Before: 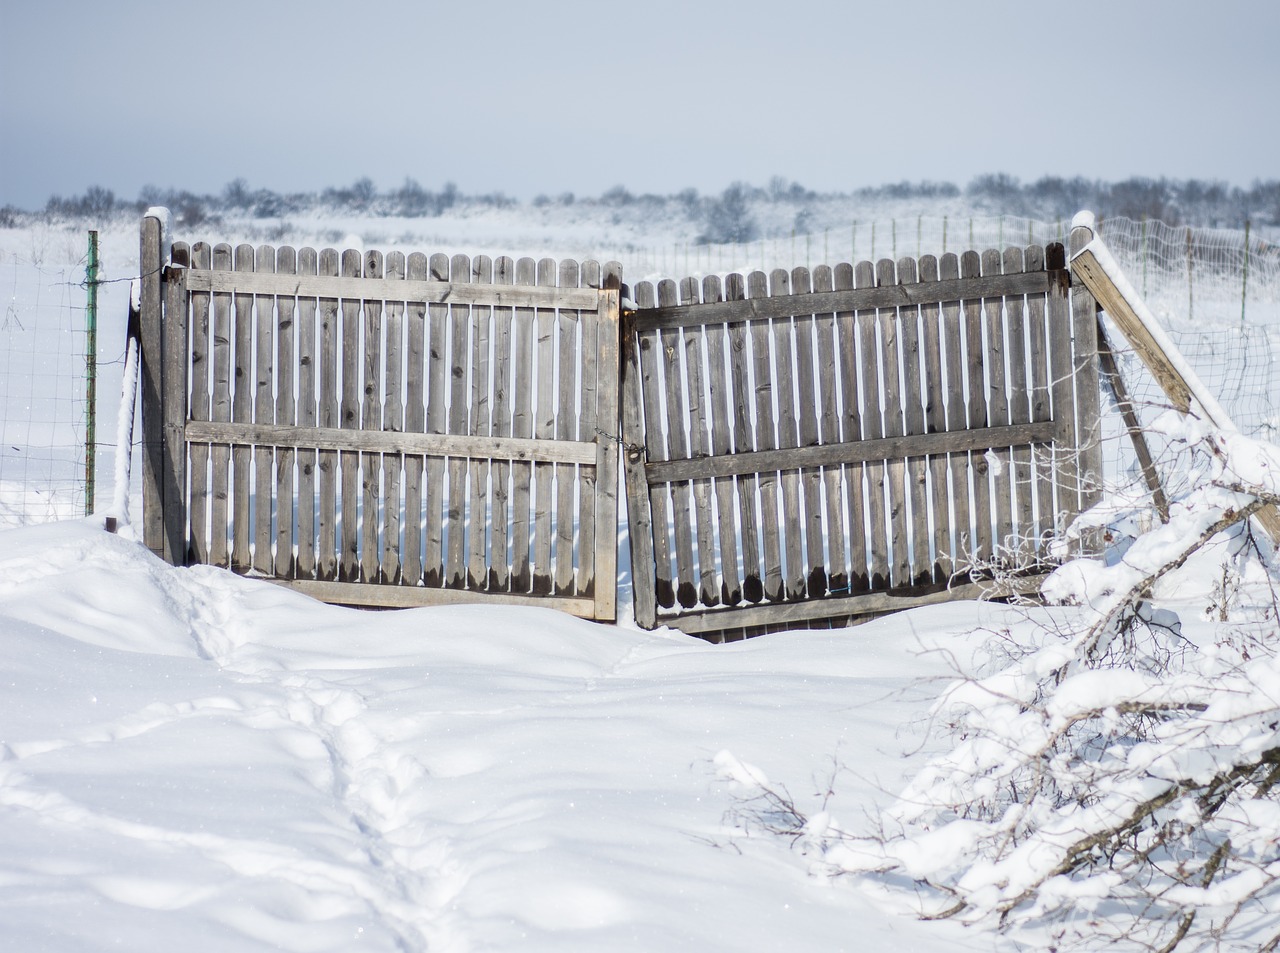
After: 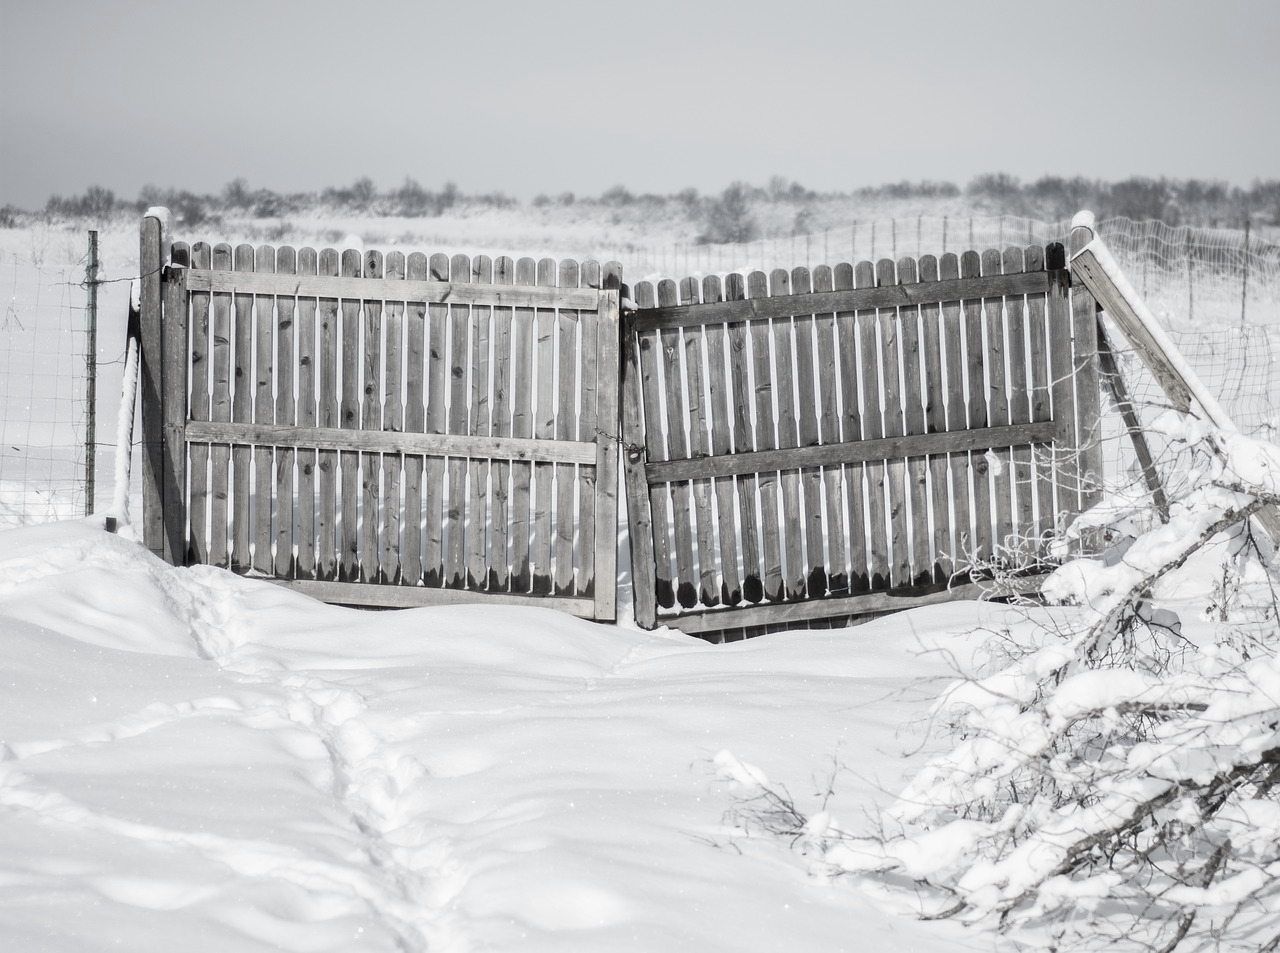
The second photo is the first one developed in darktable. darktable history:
color correction: highlights b* 0.031, saturation 0.21
